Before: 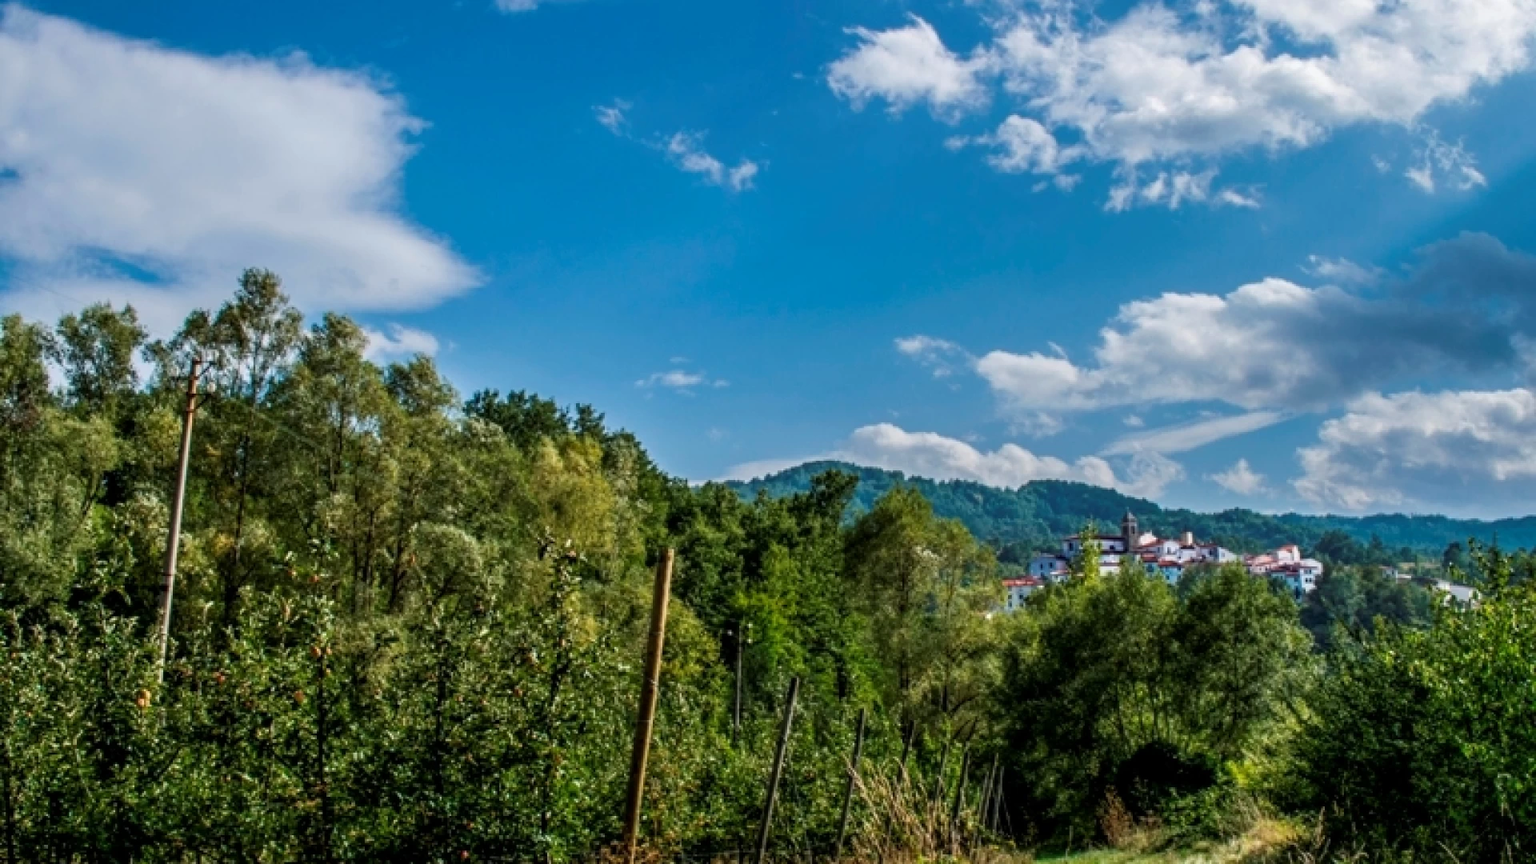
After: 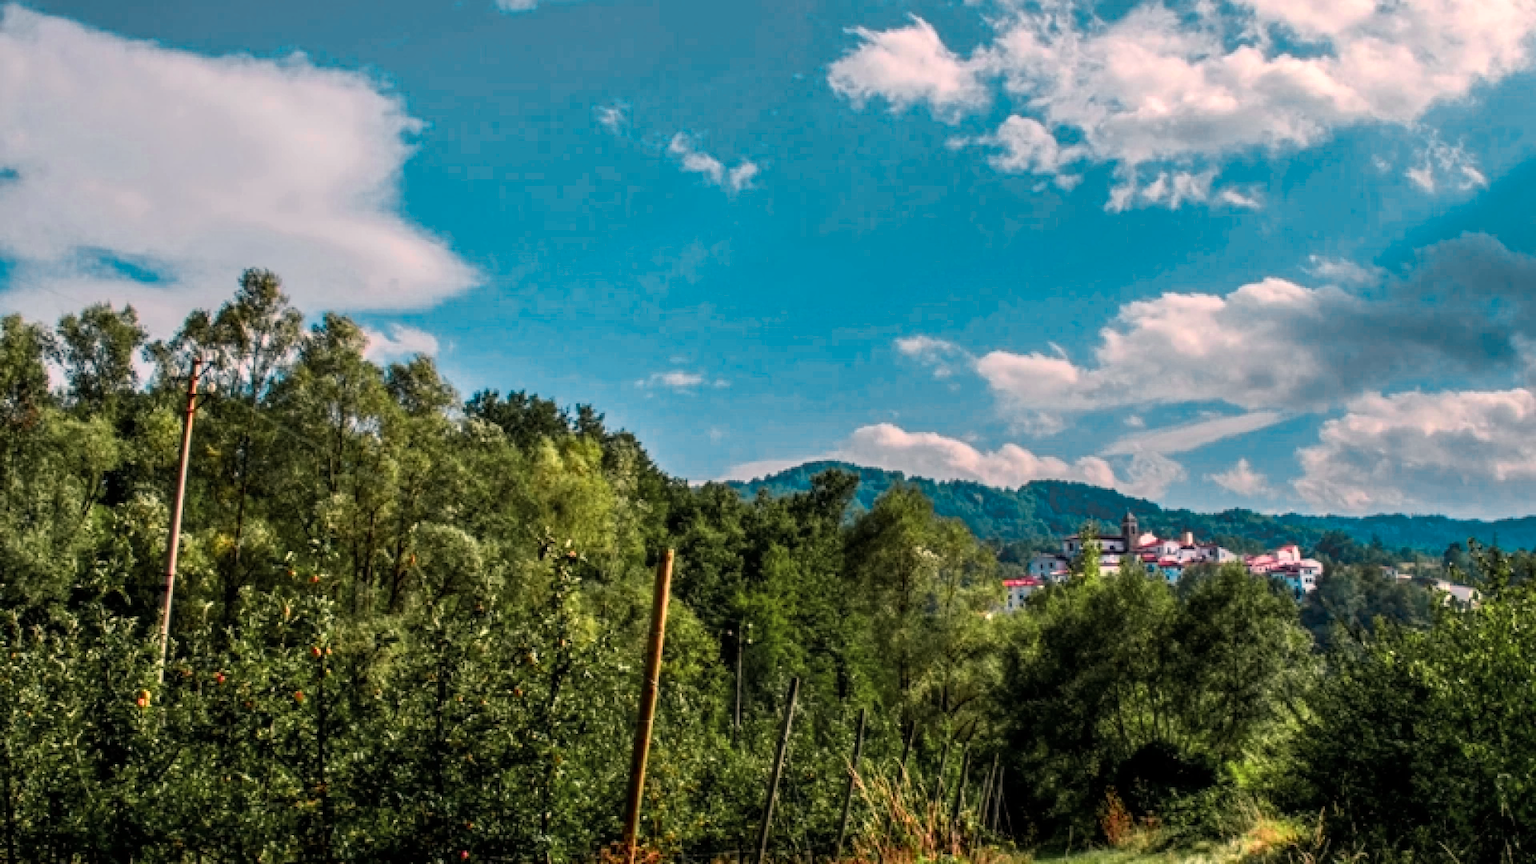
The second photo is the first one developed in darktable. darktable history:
color zones: curves: ch0 [(0, 0.533) (0.126, 0.533) (0.234, 0.533) (0.368, 0.357) (0.5, 0.5) (0.625, 0.5) (0.74, 0.637) (0.875, 0.5)]; ch1 [(0.004, 0.708) (0.129, 0.662) (0.25, 0.5) (0.375, 0.331) (0.496, 0.396) (0.625, 0.649) (0.739, 0.26) (0.875, 0.5) (1, 0.478)]; ch2 [(0, 0.409) (0.132, 0.403) (0.236, 0.558) (0.379, 0.448) (0.5, 0.5) (0.625, 0.5) (0.691, 0.39) (0.875, 0.5)]
white balance: red 1.127, blue 0.943
